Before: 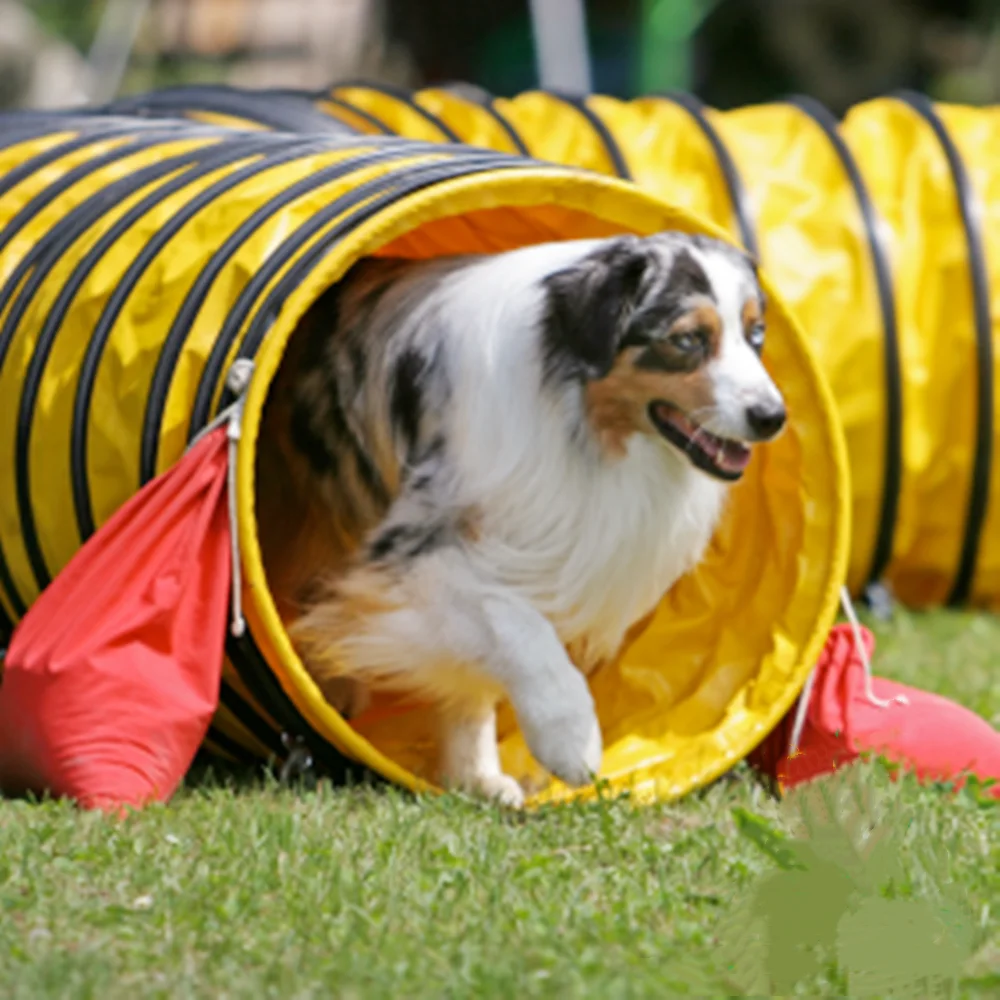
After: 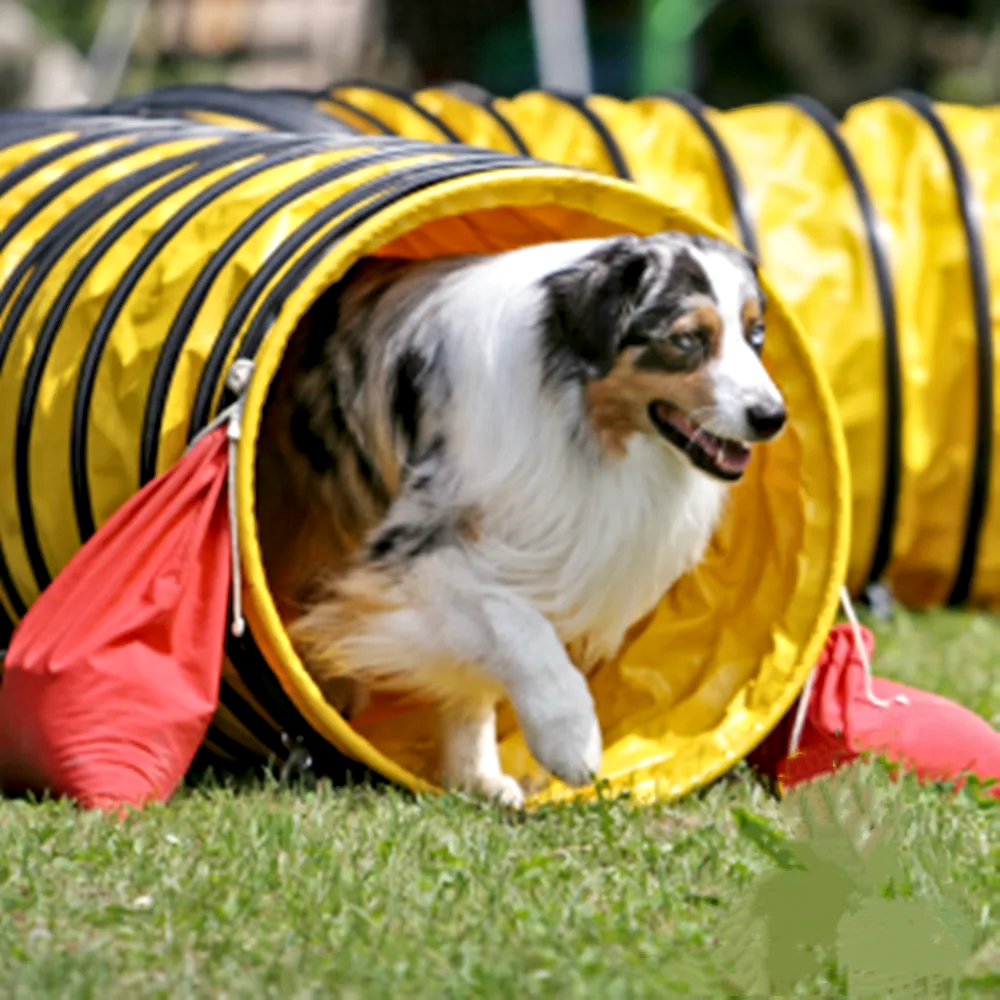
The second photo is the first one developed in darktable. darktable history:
contrast equalizer: y [[0.545, 0.572, 0.59, 0.59, 0.571, 0.545], [0.5 ×6], [0.5 ×6], [0 ×6], [0 ×6]], mix 0.76
